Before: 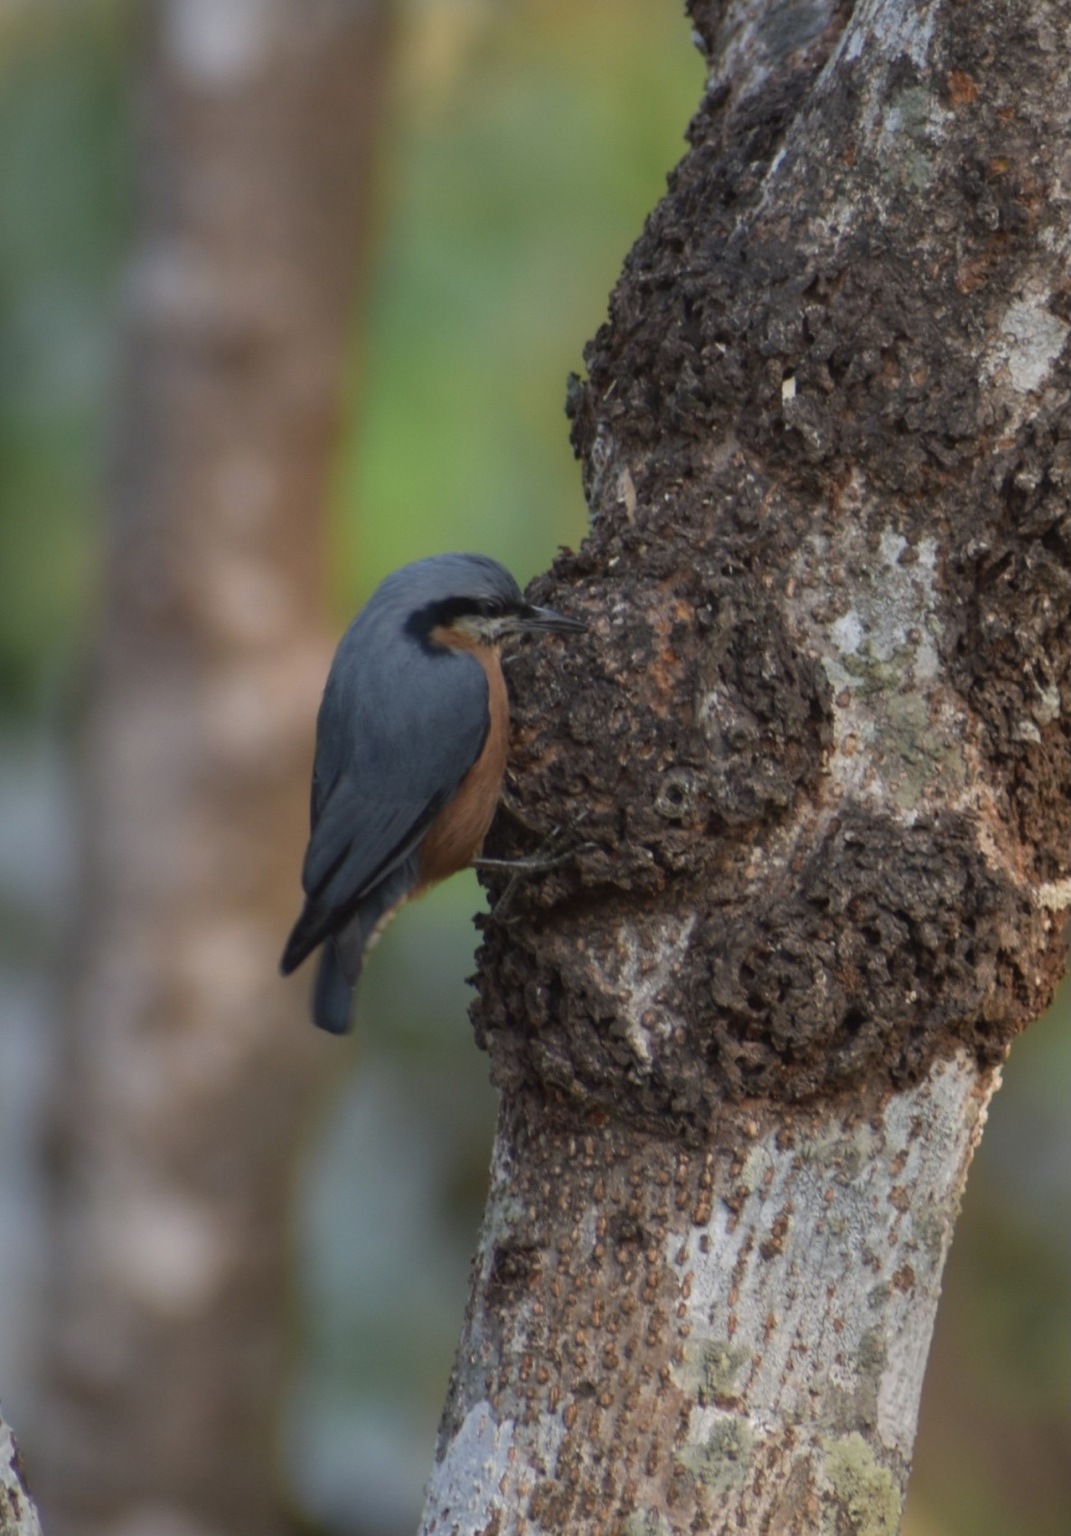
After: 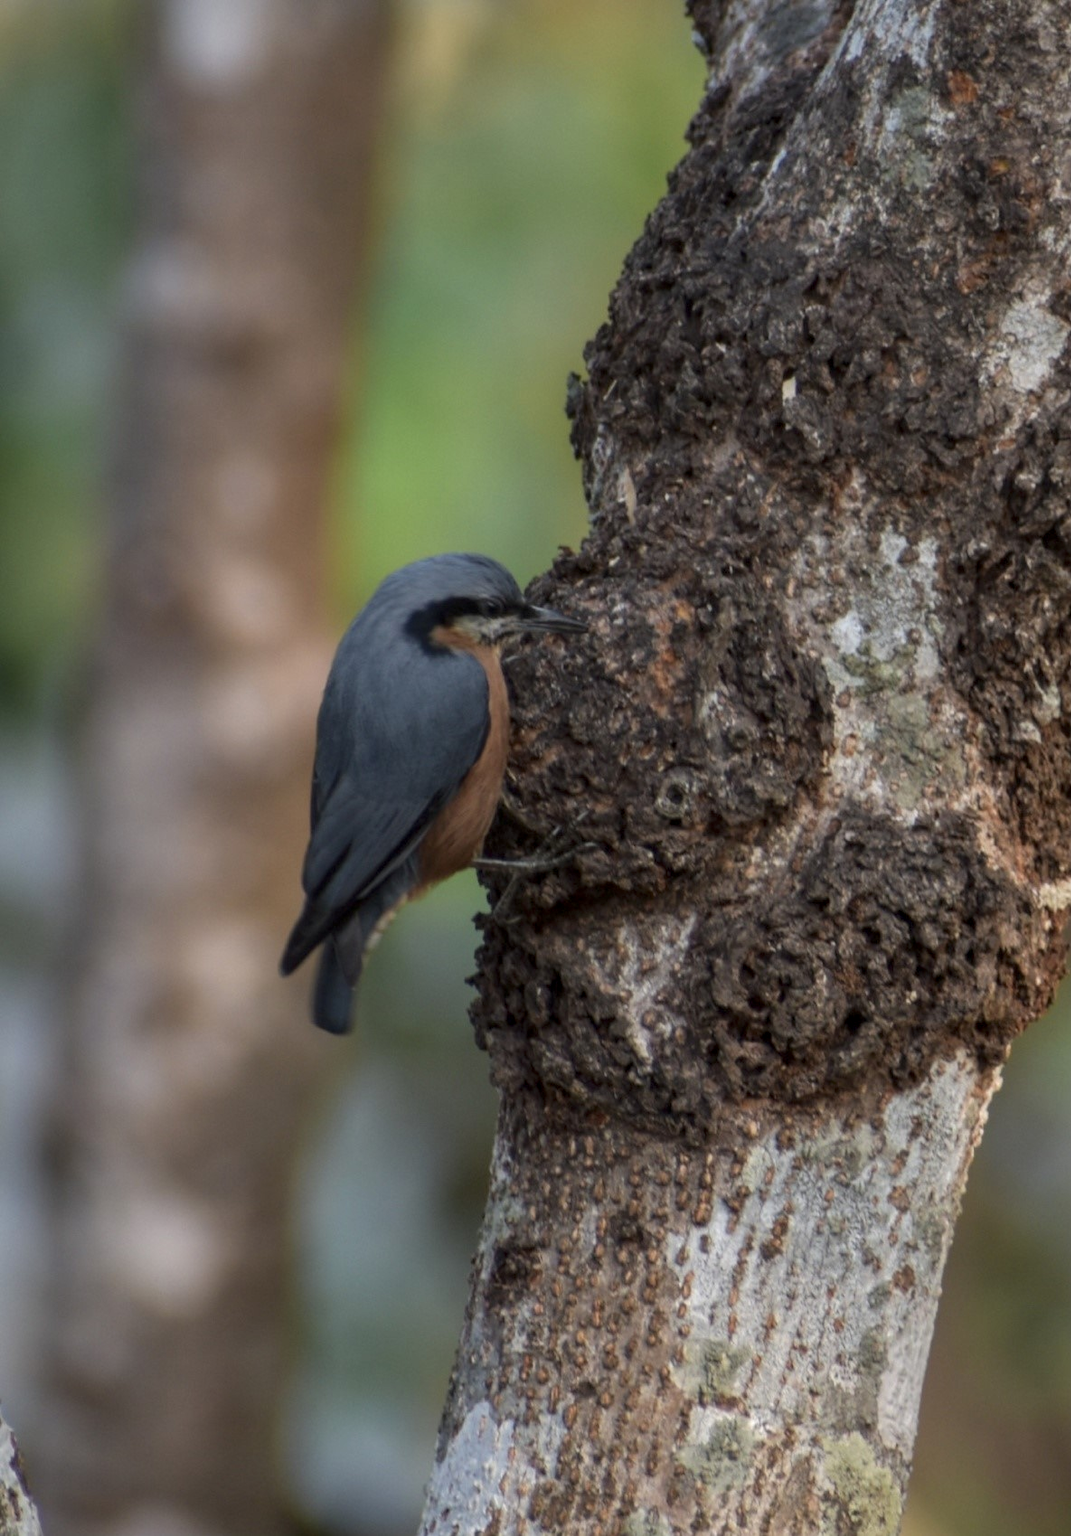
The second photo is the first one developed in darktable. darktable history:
local contrast: highlights 6%, shadows 6%, detail 133%
